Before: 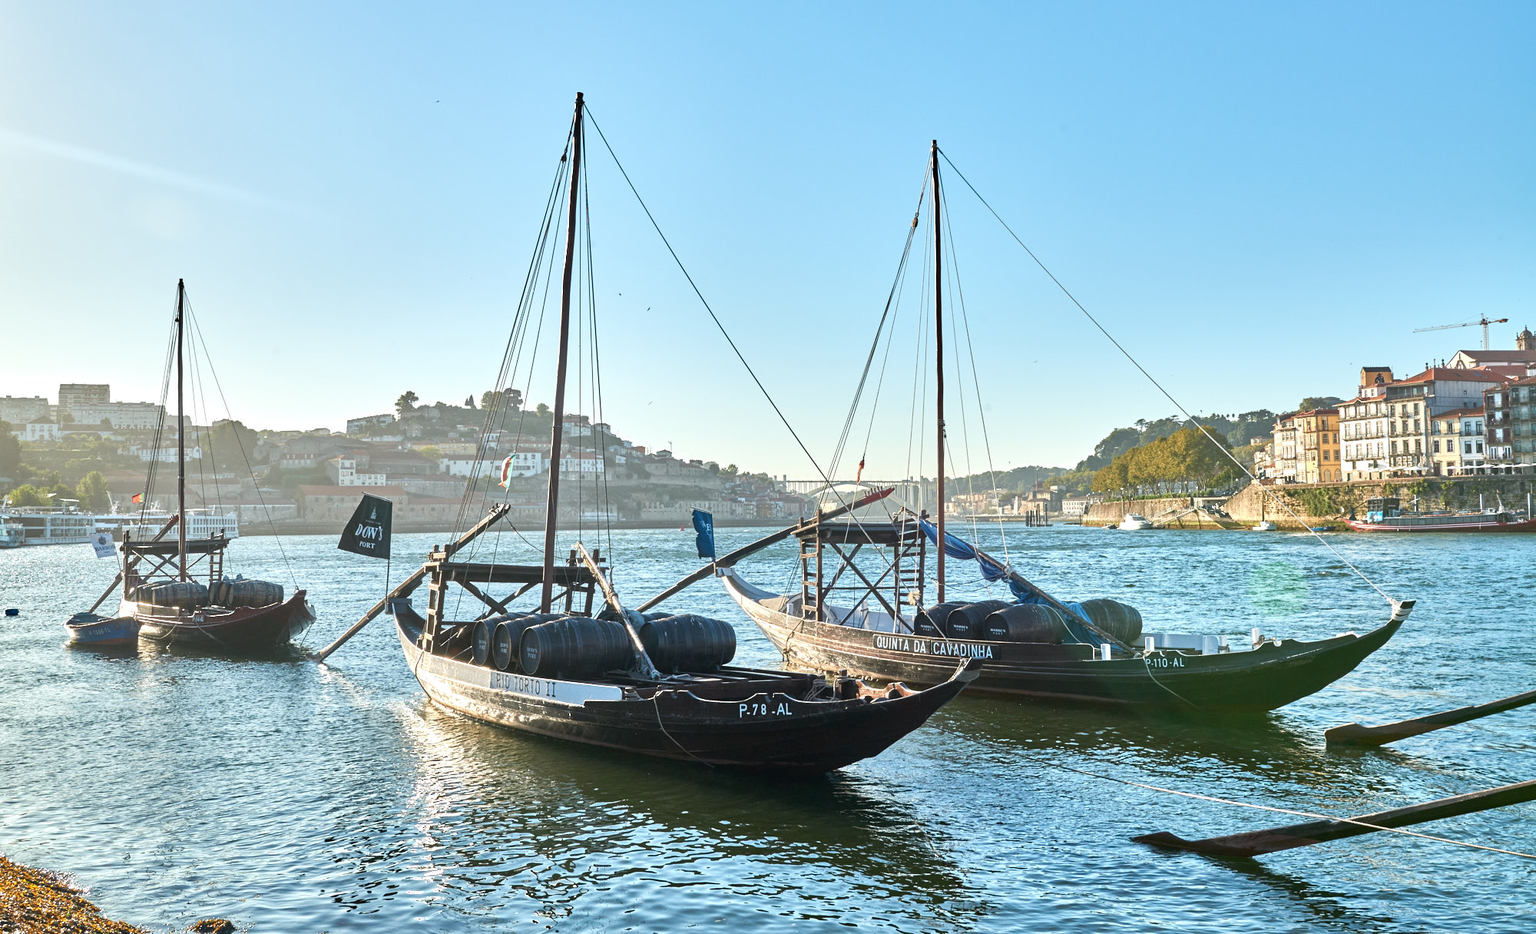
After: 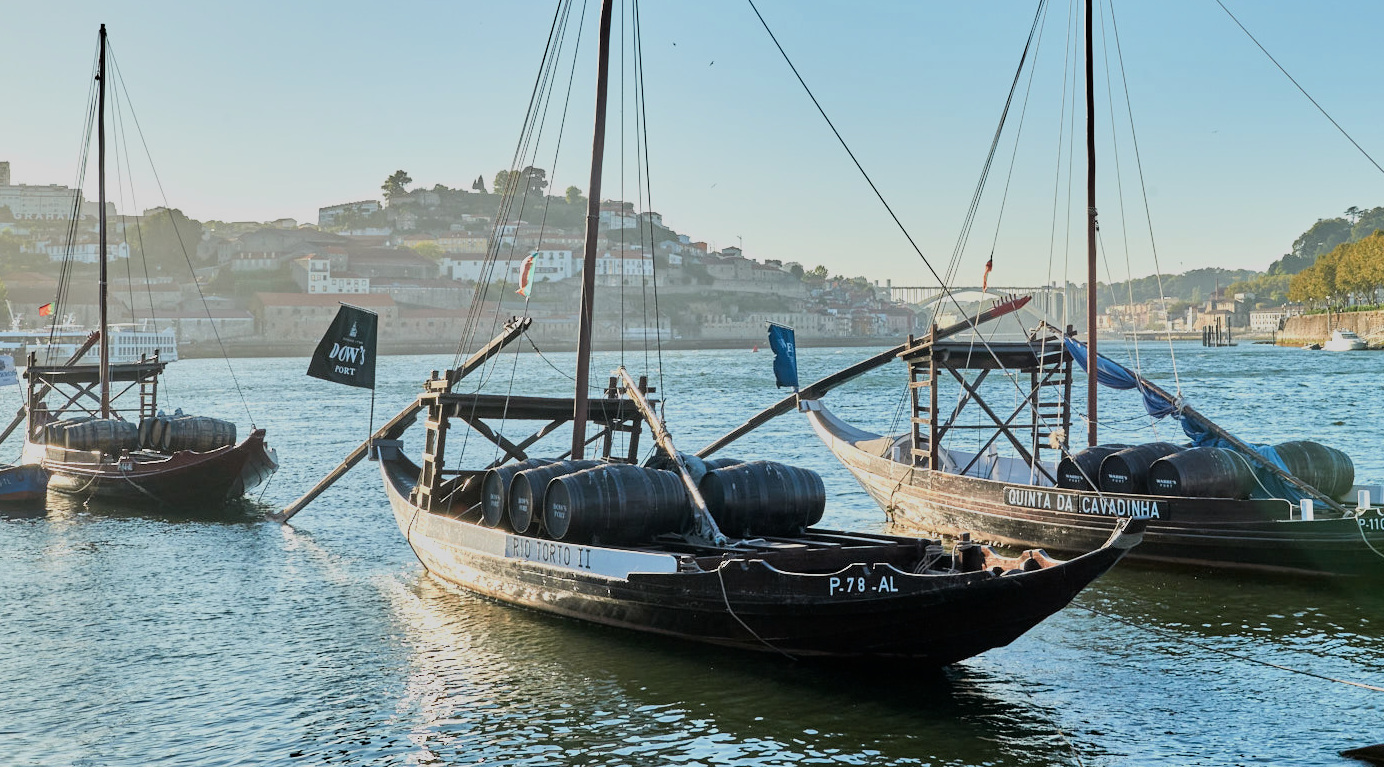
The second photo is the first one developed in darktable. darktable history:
filmic rgb: black relative exposure -7.65 EV, white relative exposure 4.56 EV, hardness 3.61, color science v6 (2022)
crop: left 6.692%, top 27.947%, right 24.087%, bottom 8.922%
exposure: black level correction 0.001, exposure 0.015 EV, compensate exposure bias true, compensate highlight preservation false
